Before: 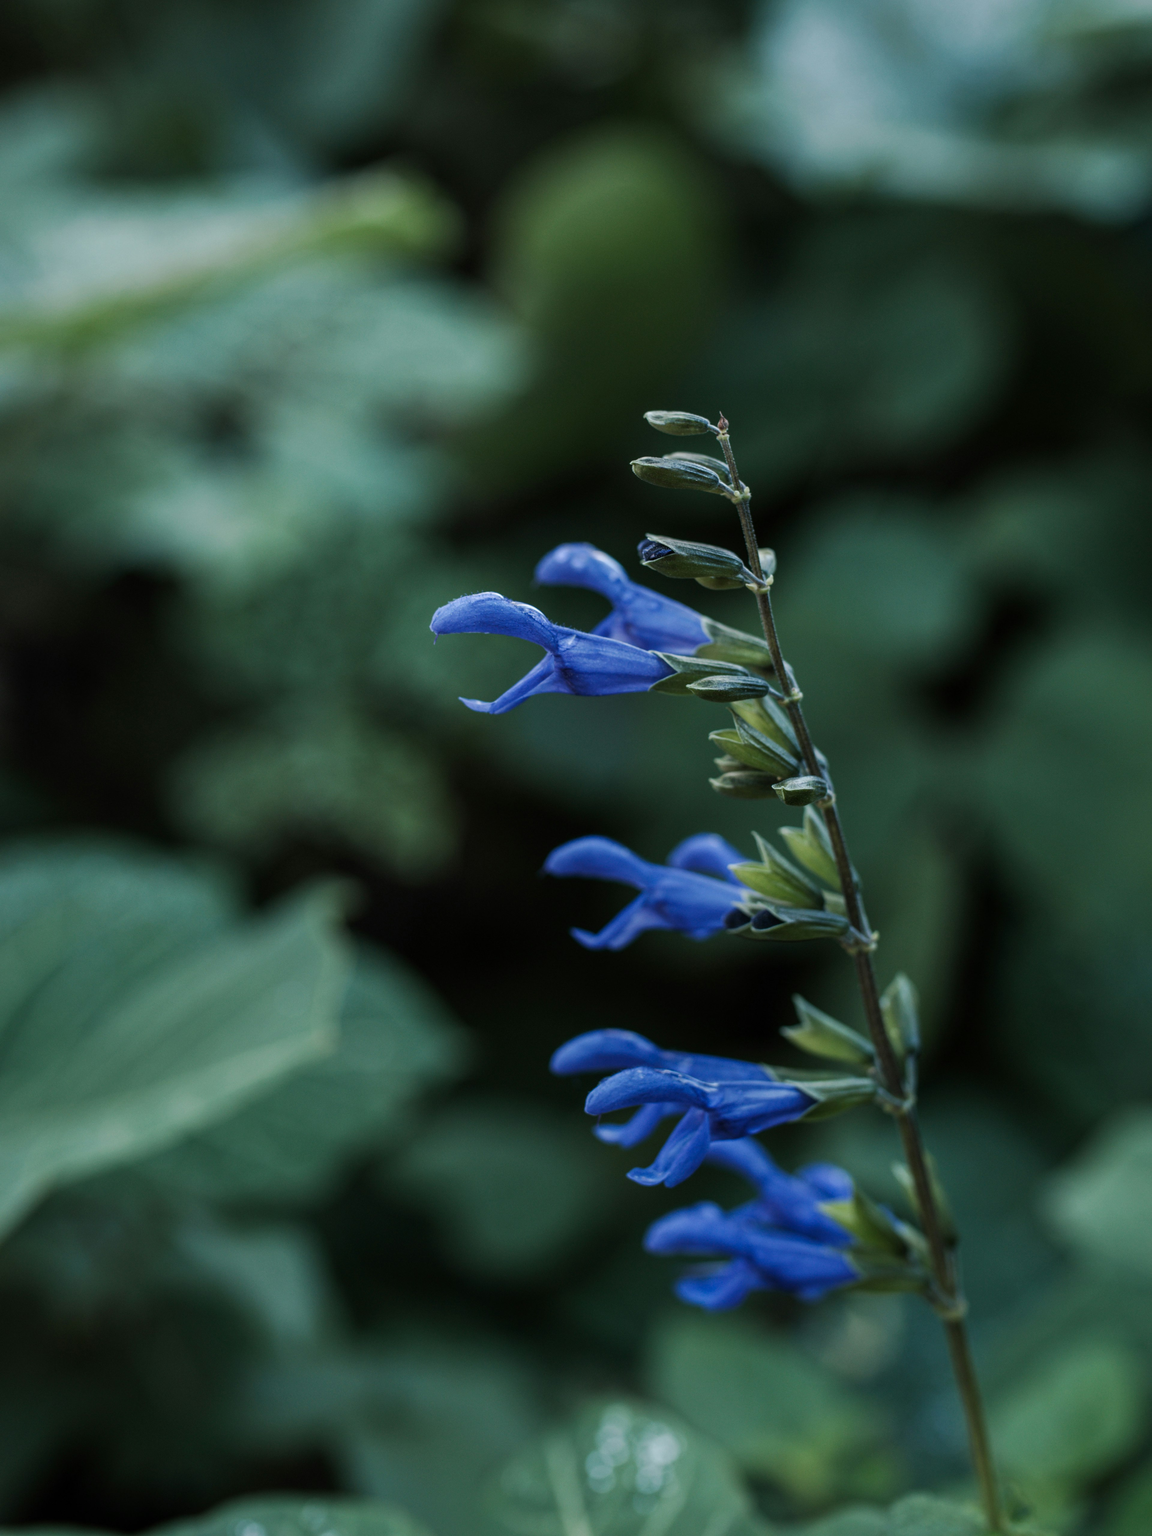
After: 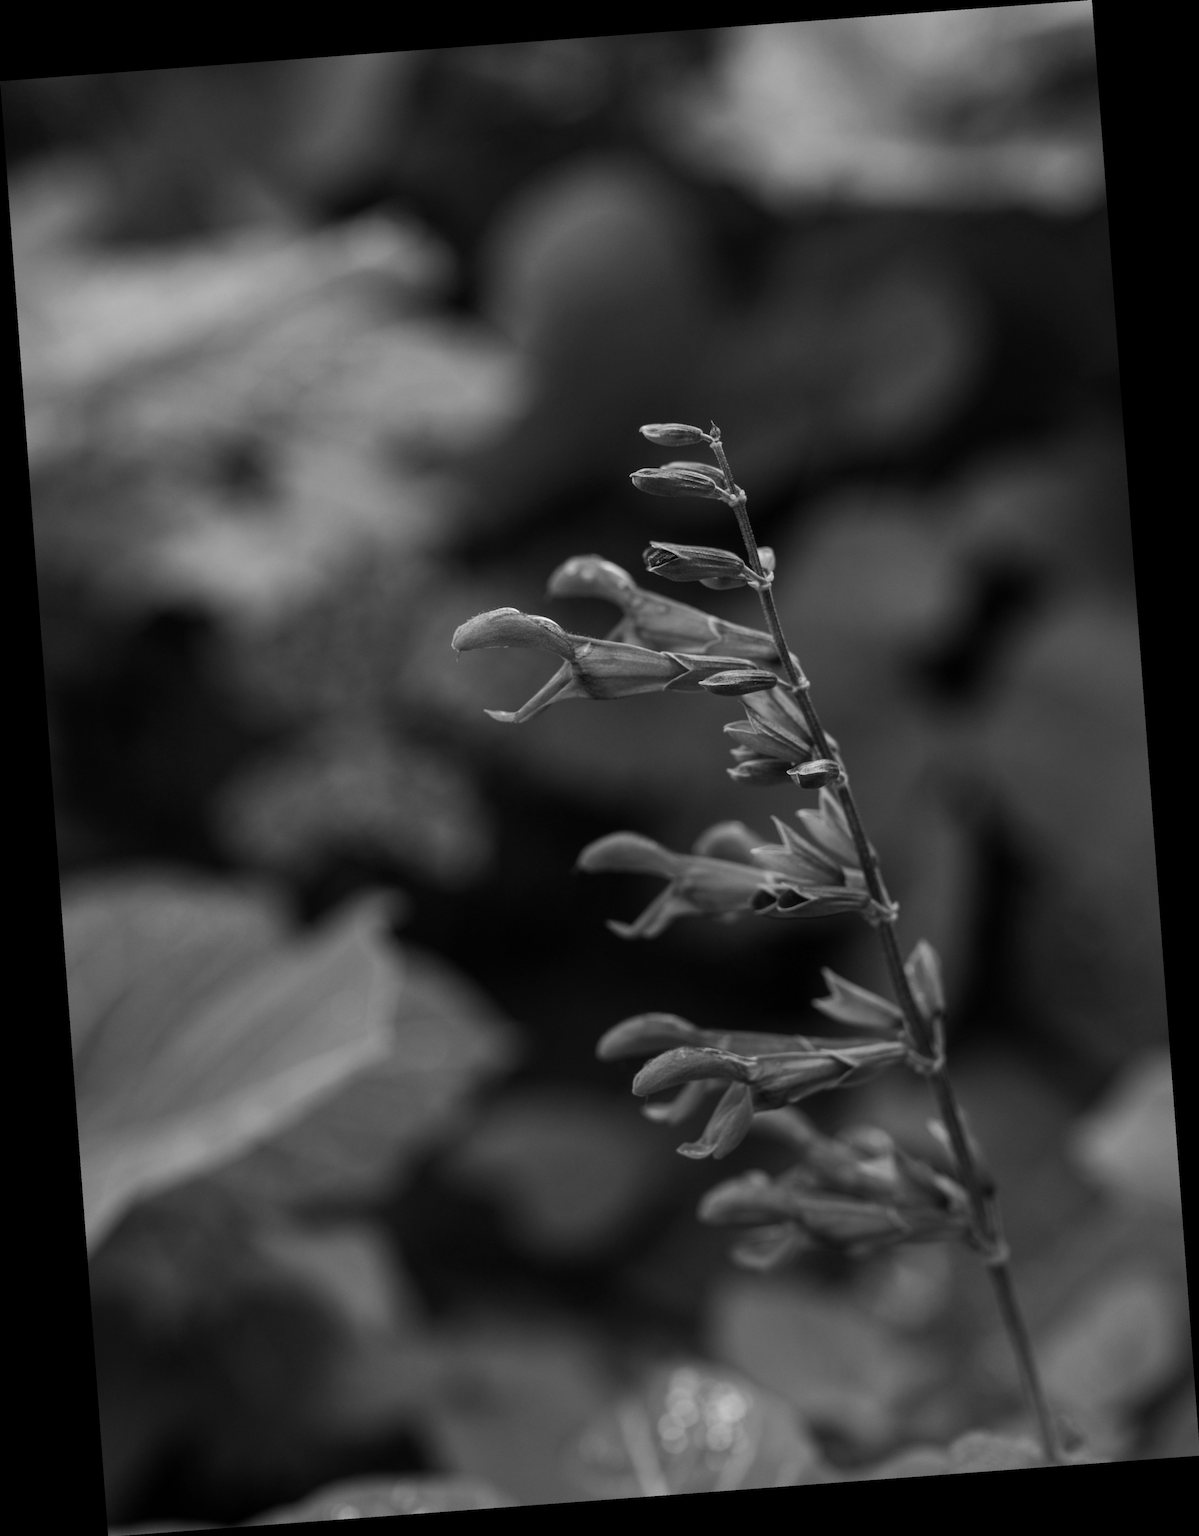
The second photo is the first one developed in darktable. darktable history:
rotate and perspective: rotation -4.25°, automatic cropping off
monochrome: on, module defaults
